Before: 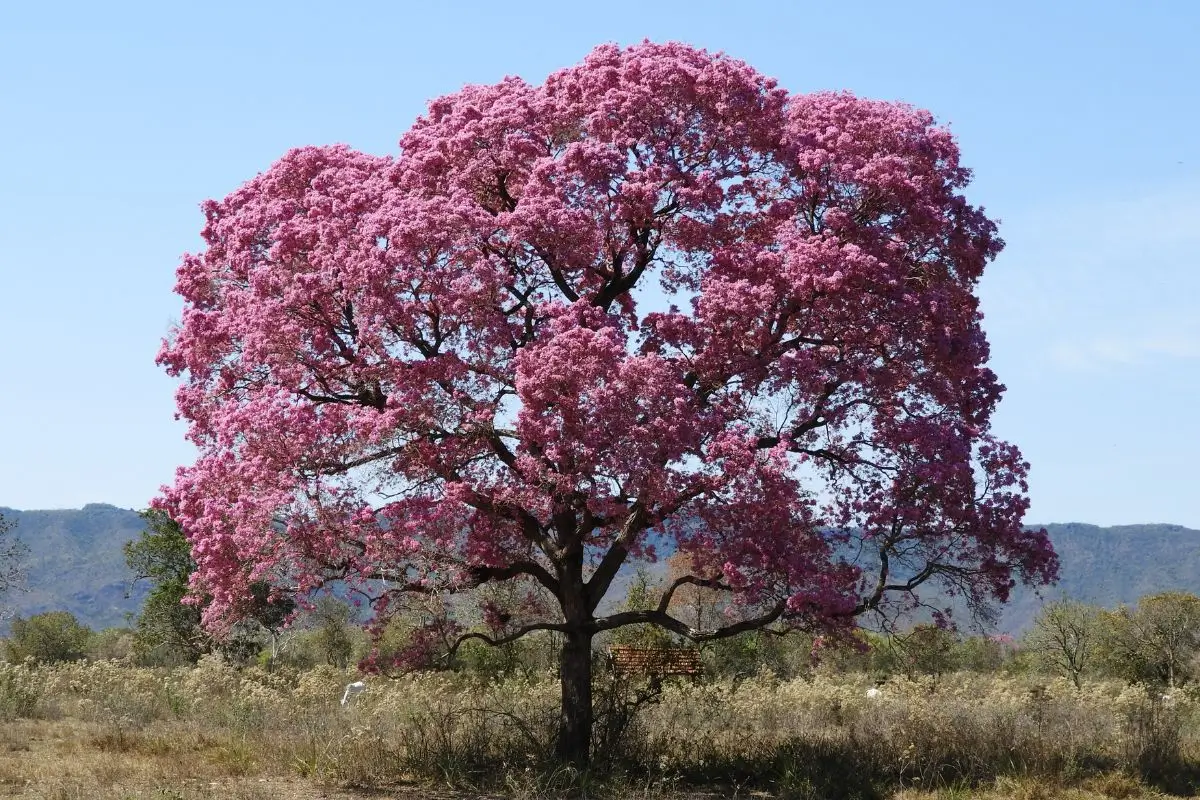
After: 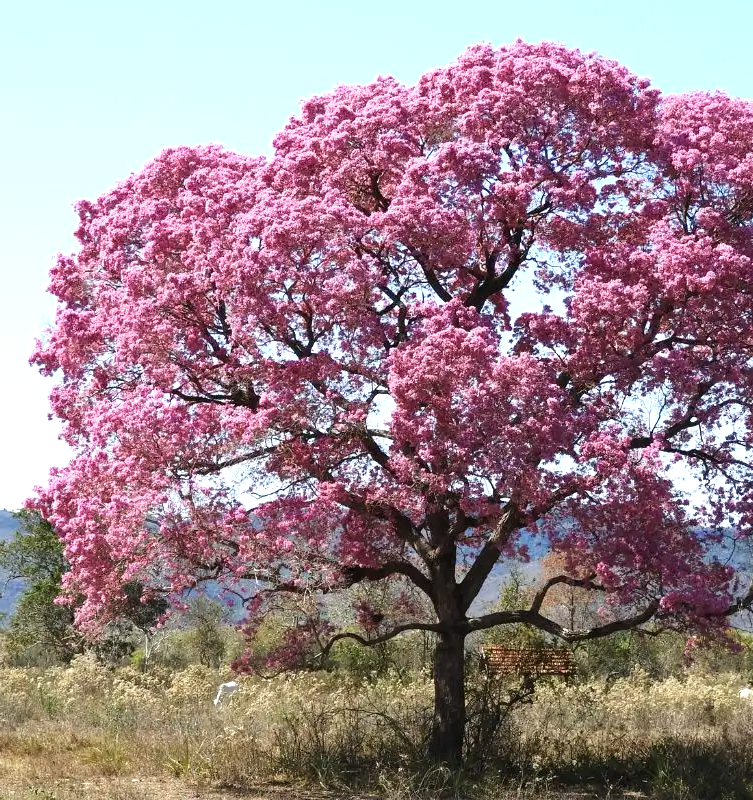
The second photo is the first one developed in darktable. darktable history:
crop: left 10.644%, right 26.528%
exposure: exposure 0.7 EV, compensate highlight preservation false
